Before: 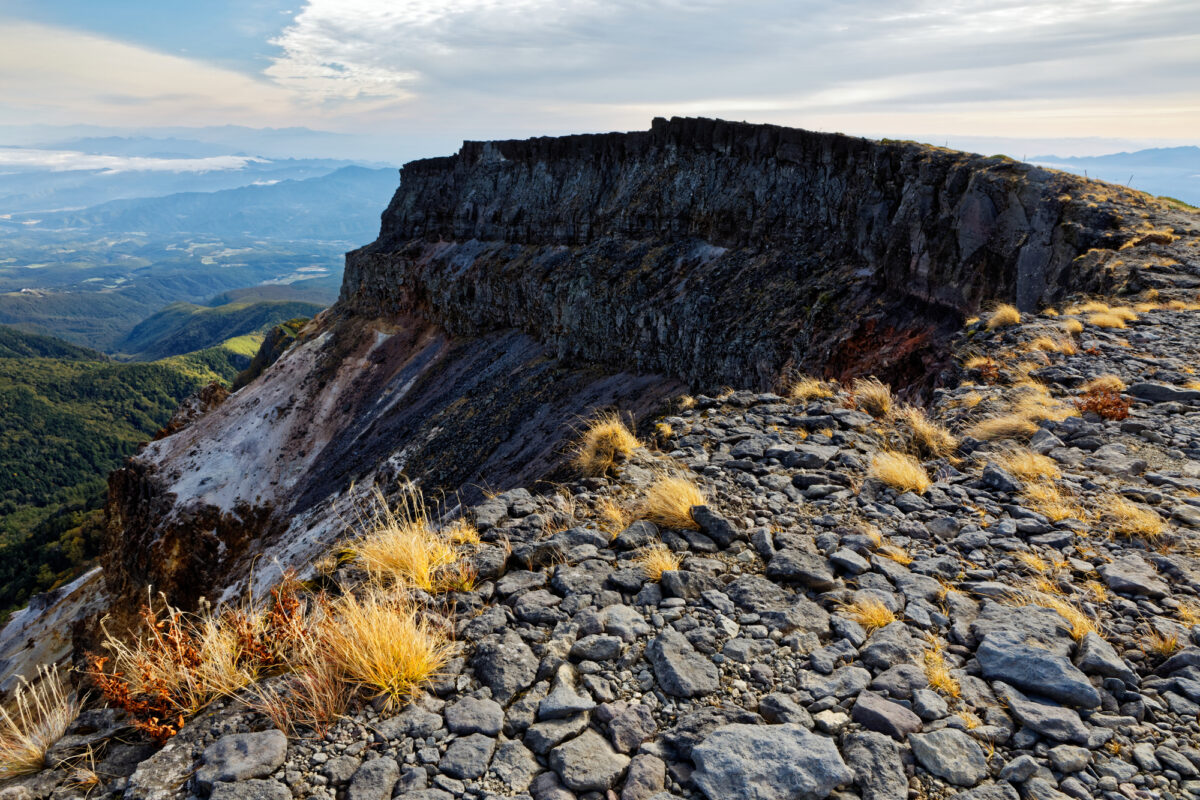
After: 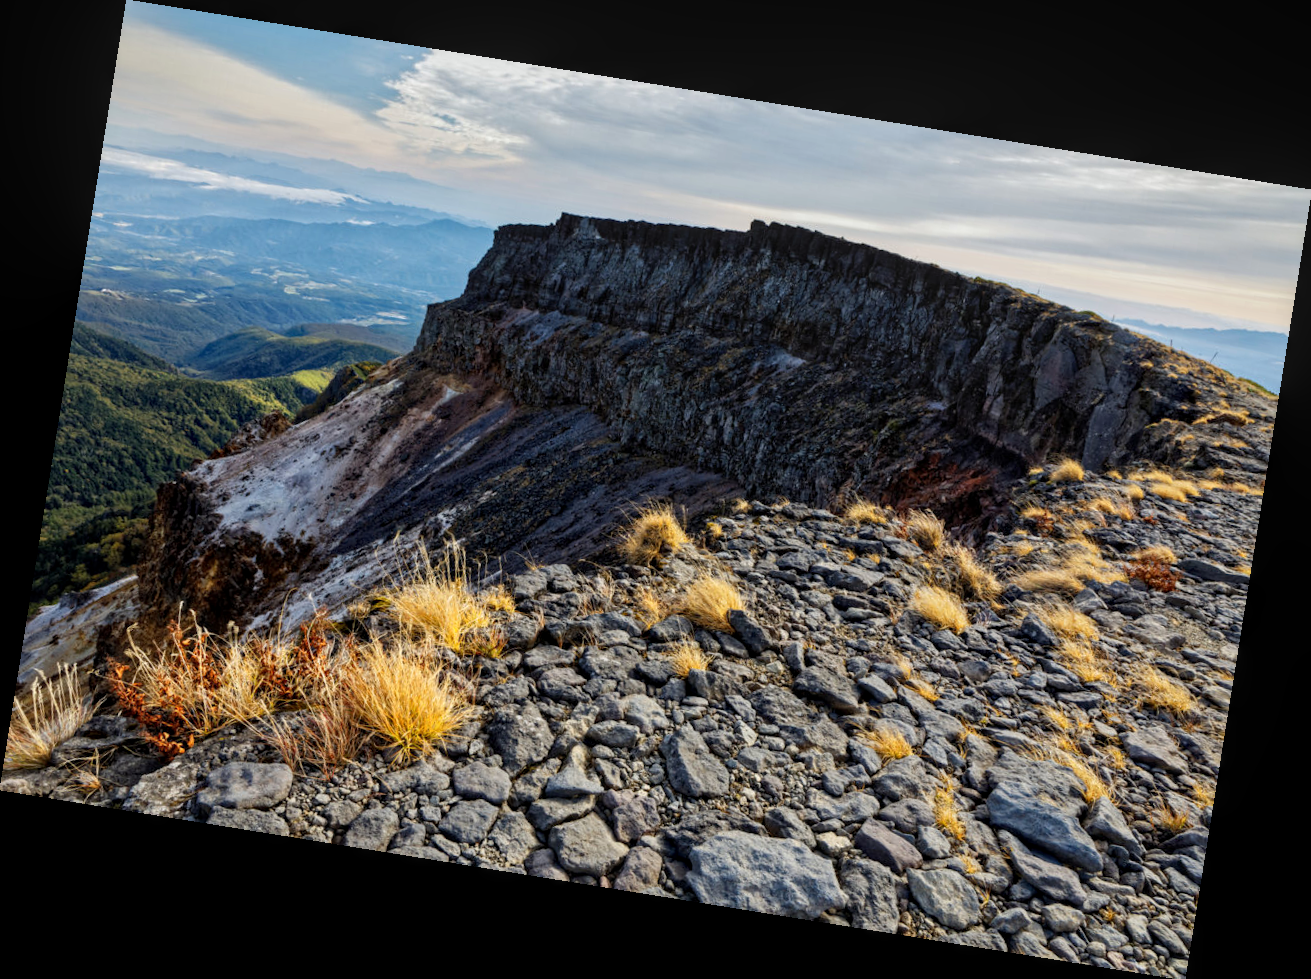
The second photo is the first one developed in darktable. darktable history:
local contrast: on, module defaults
rotate and perspective: rotation 9.12°, automatic cropping off
